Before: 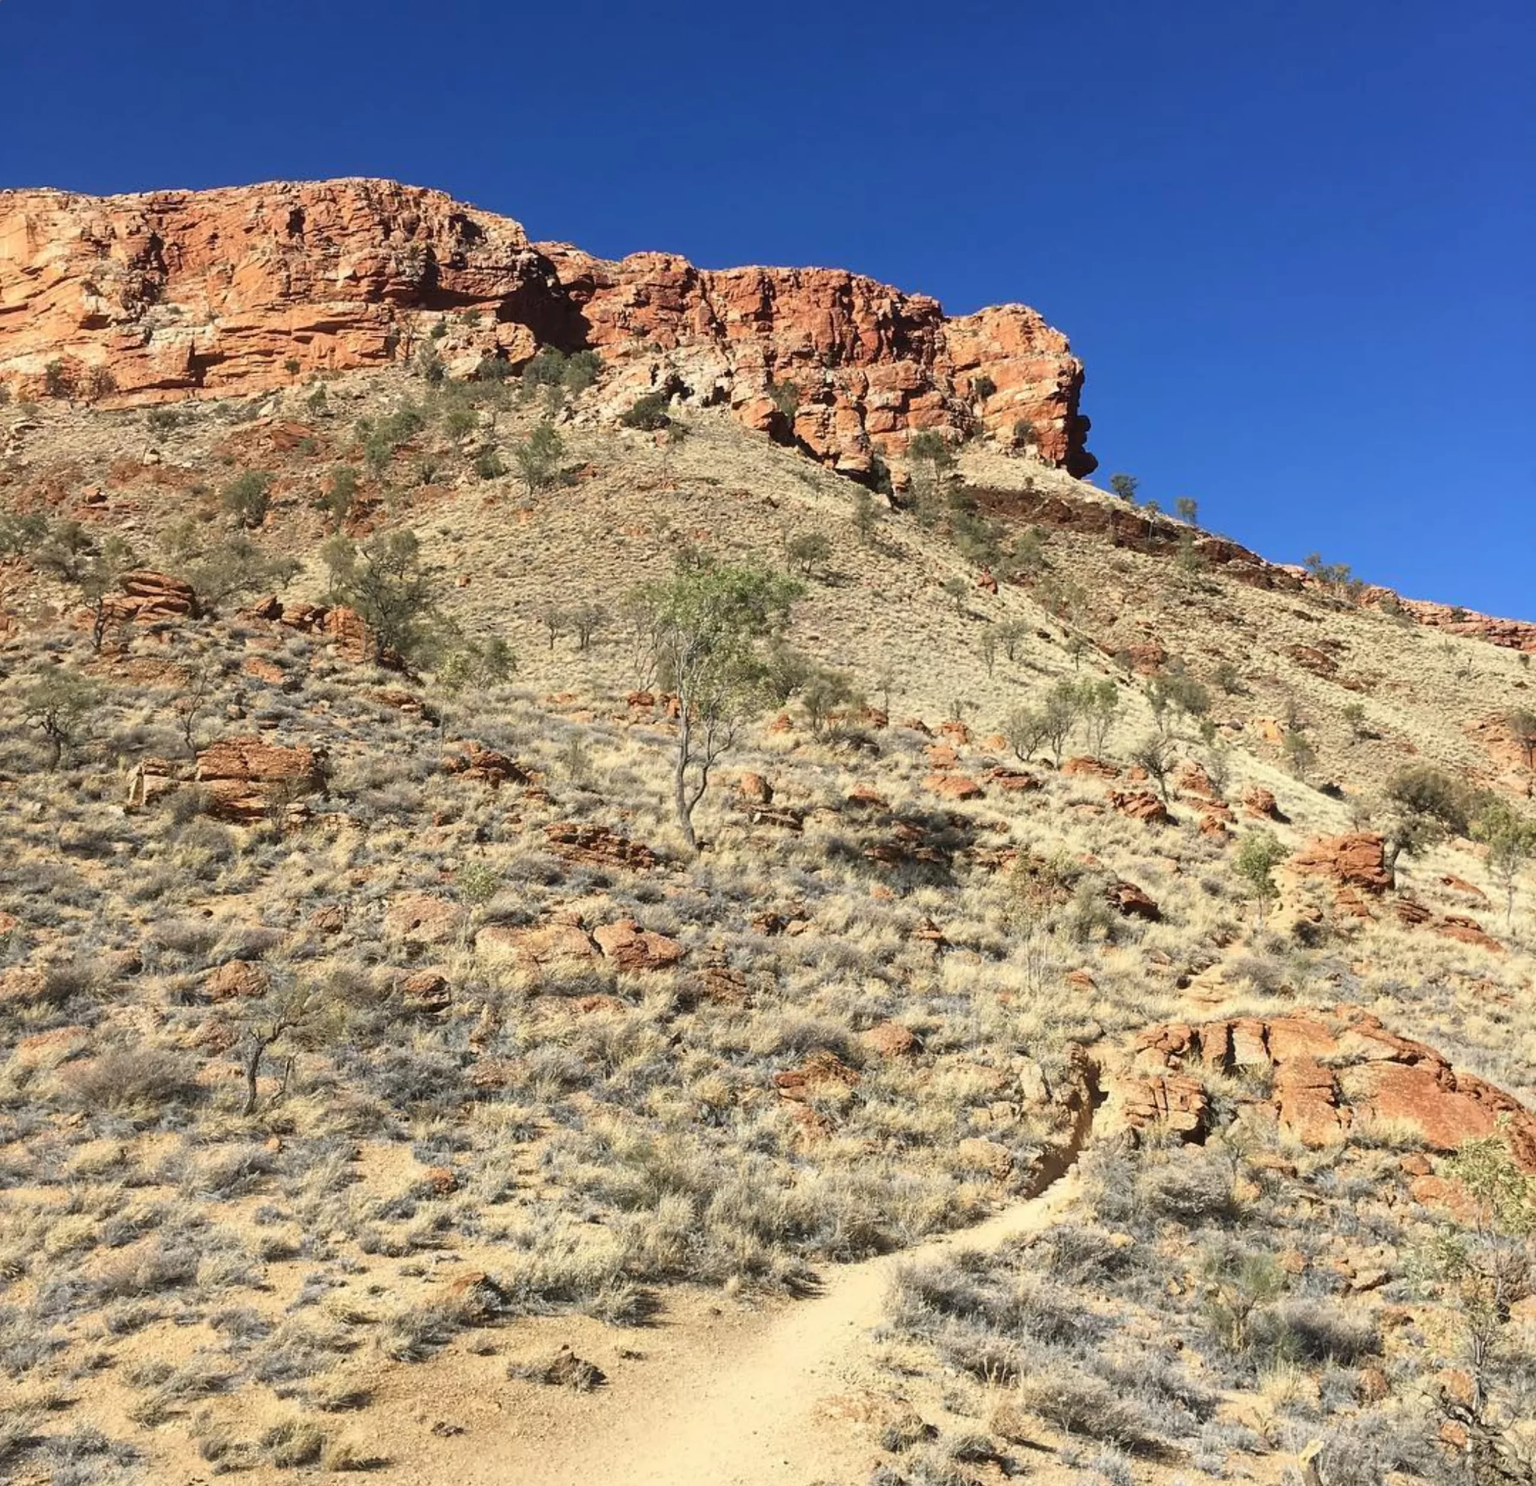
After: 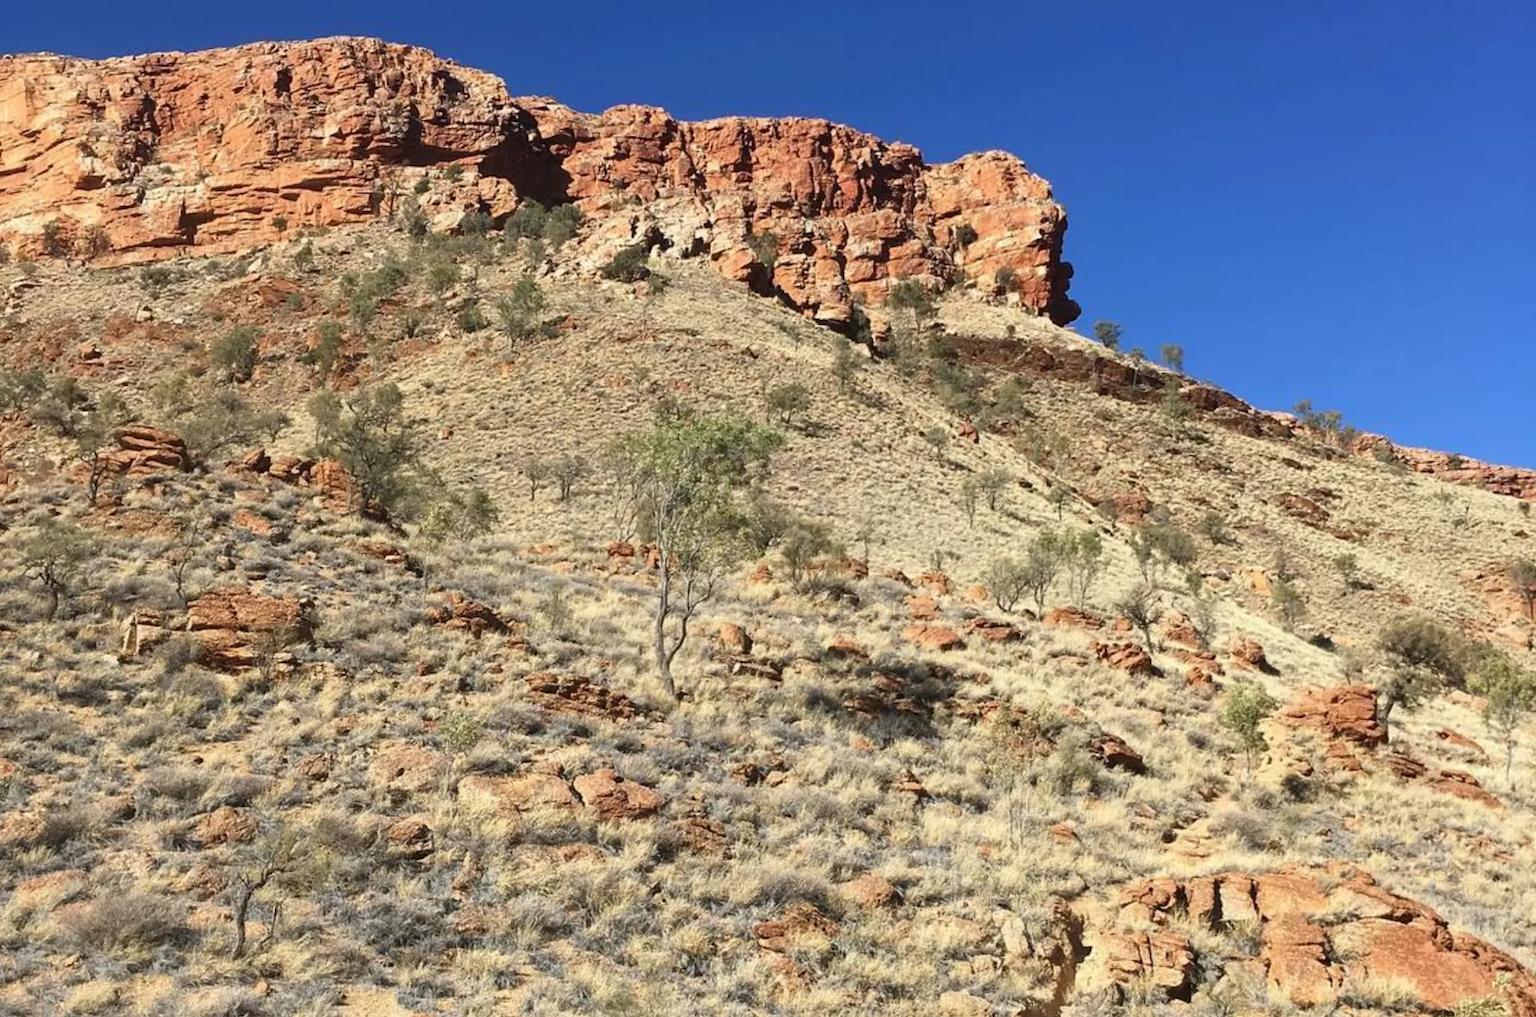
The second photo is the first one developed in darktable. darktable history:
rotate and perspective: lens shift (horizontal) -0.055, automatic cropping off
crop: top 11.166%, bottom 22.168%
